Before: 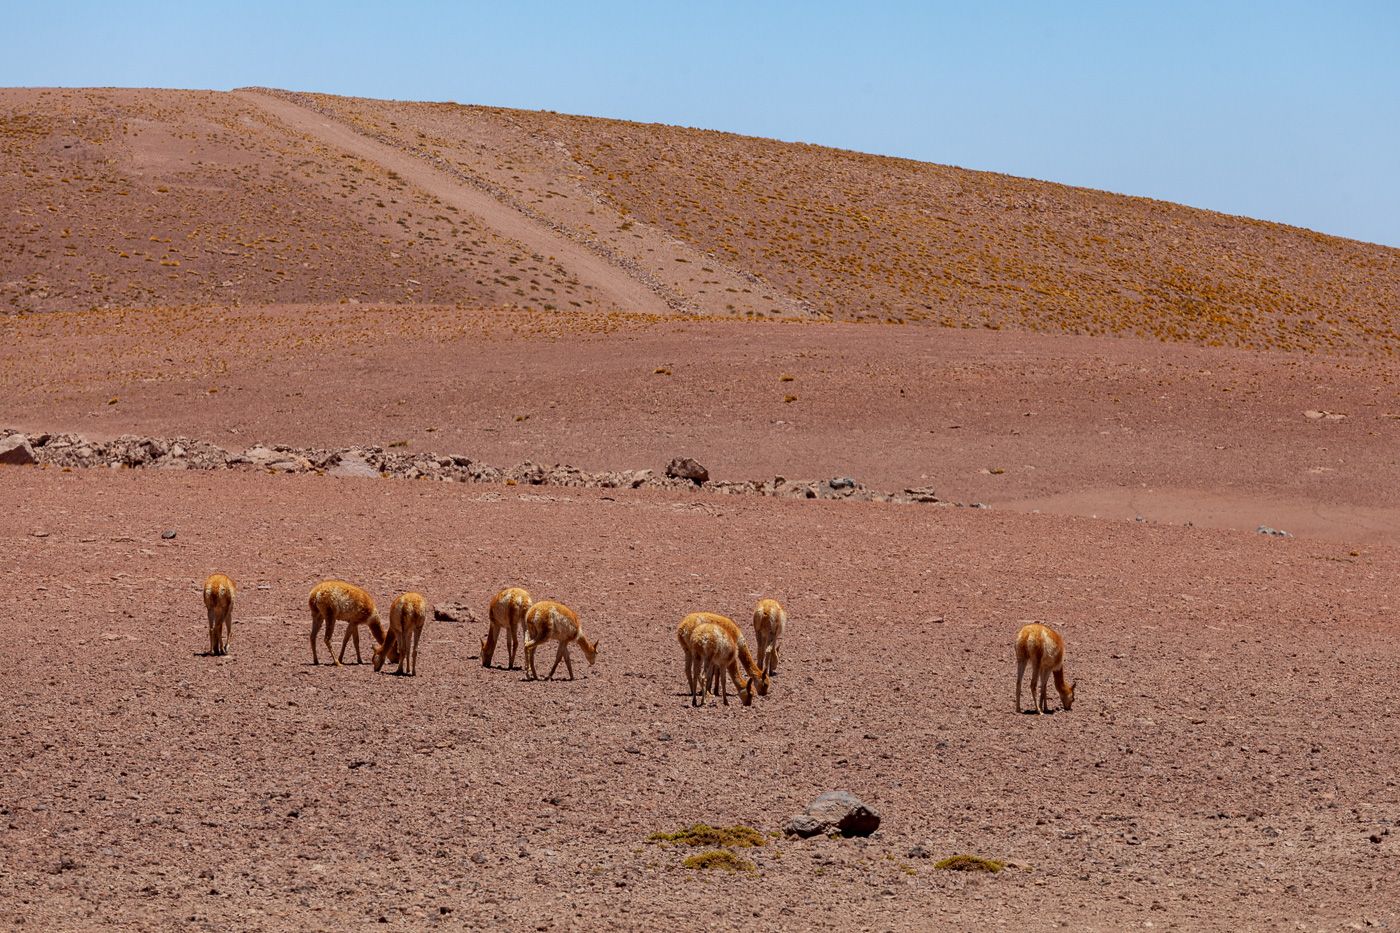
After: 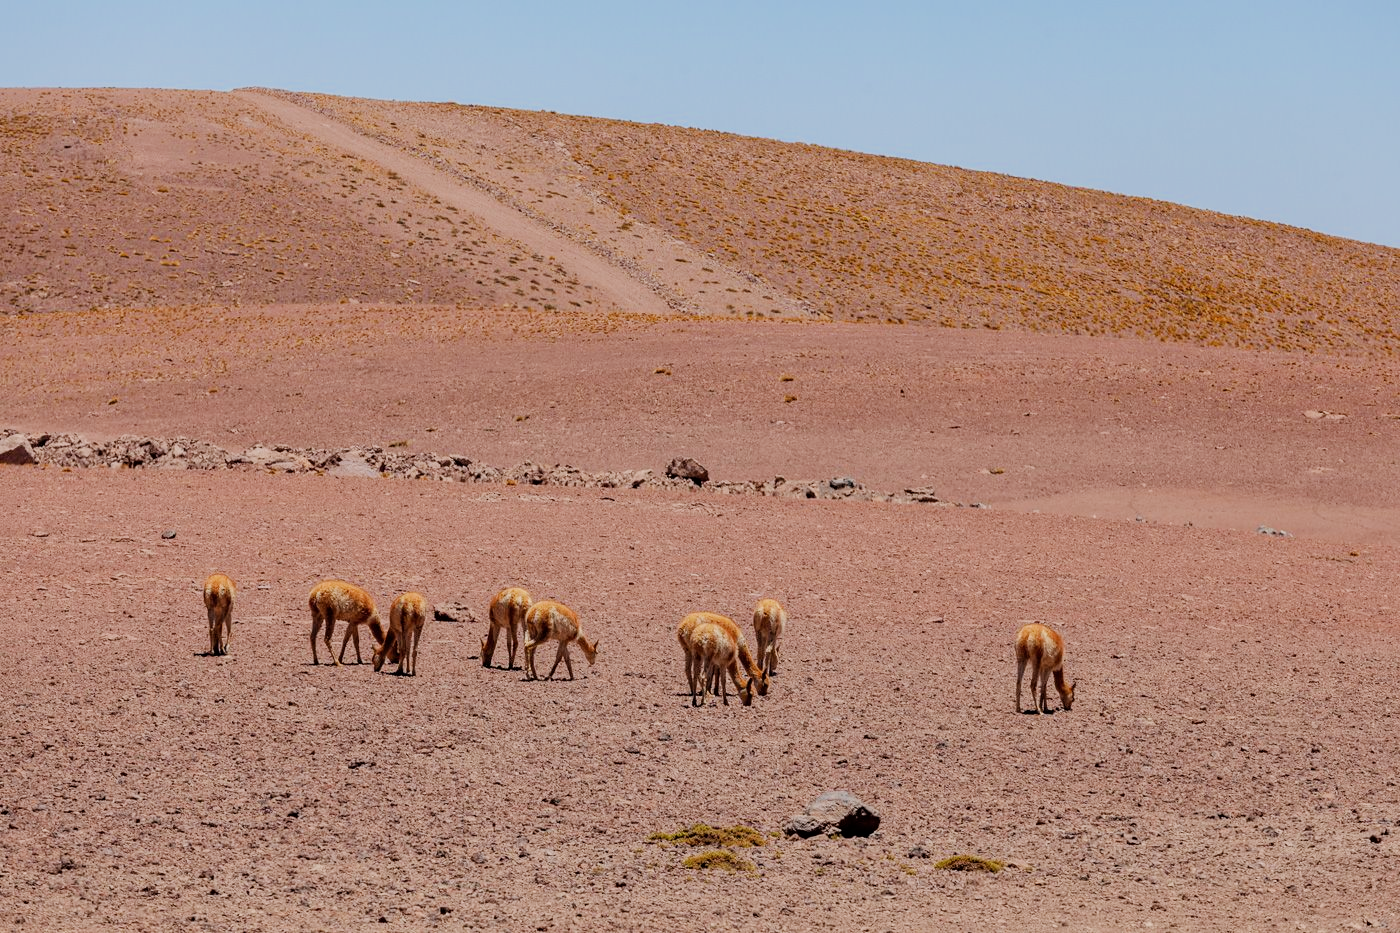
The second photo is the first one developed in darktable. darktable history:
exposure: black level correction 0, exposure 0.5 EV, compensate highlight preservation false
filmic rgb: black relative exposure -7.32 EV, white relative exposure 5.09 EV, hardness 3.2
